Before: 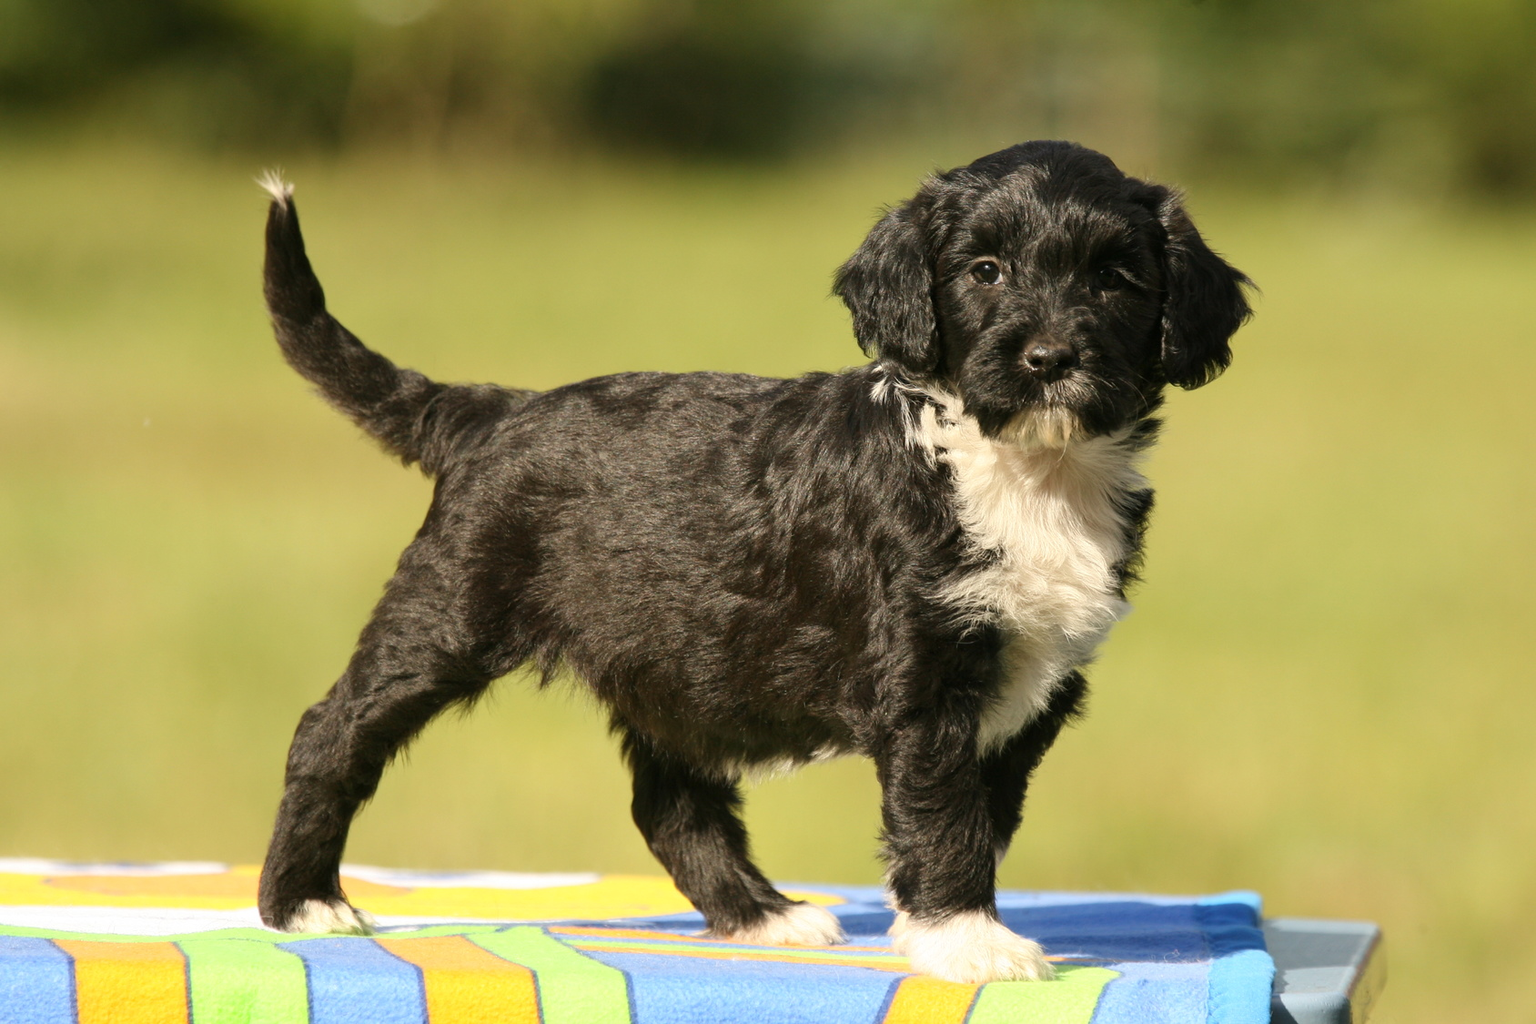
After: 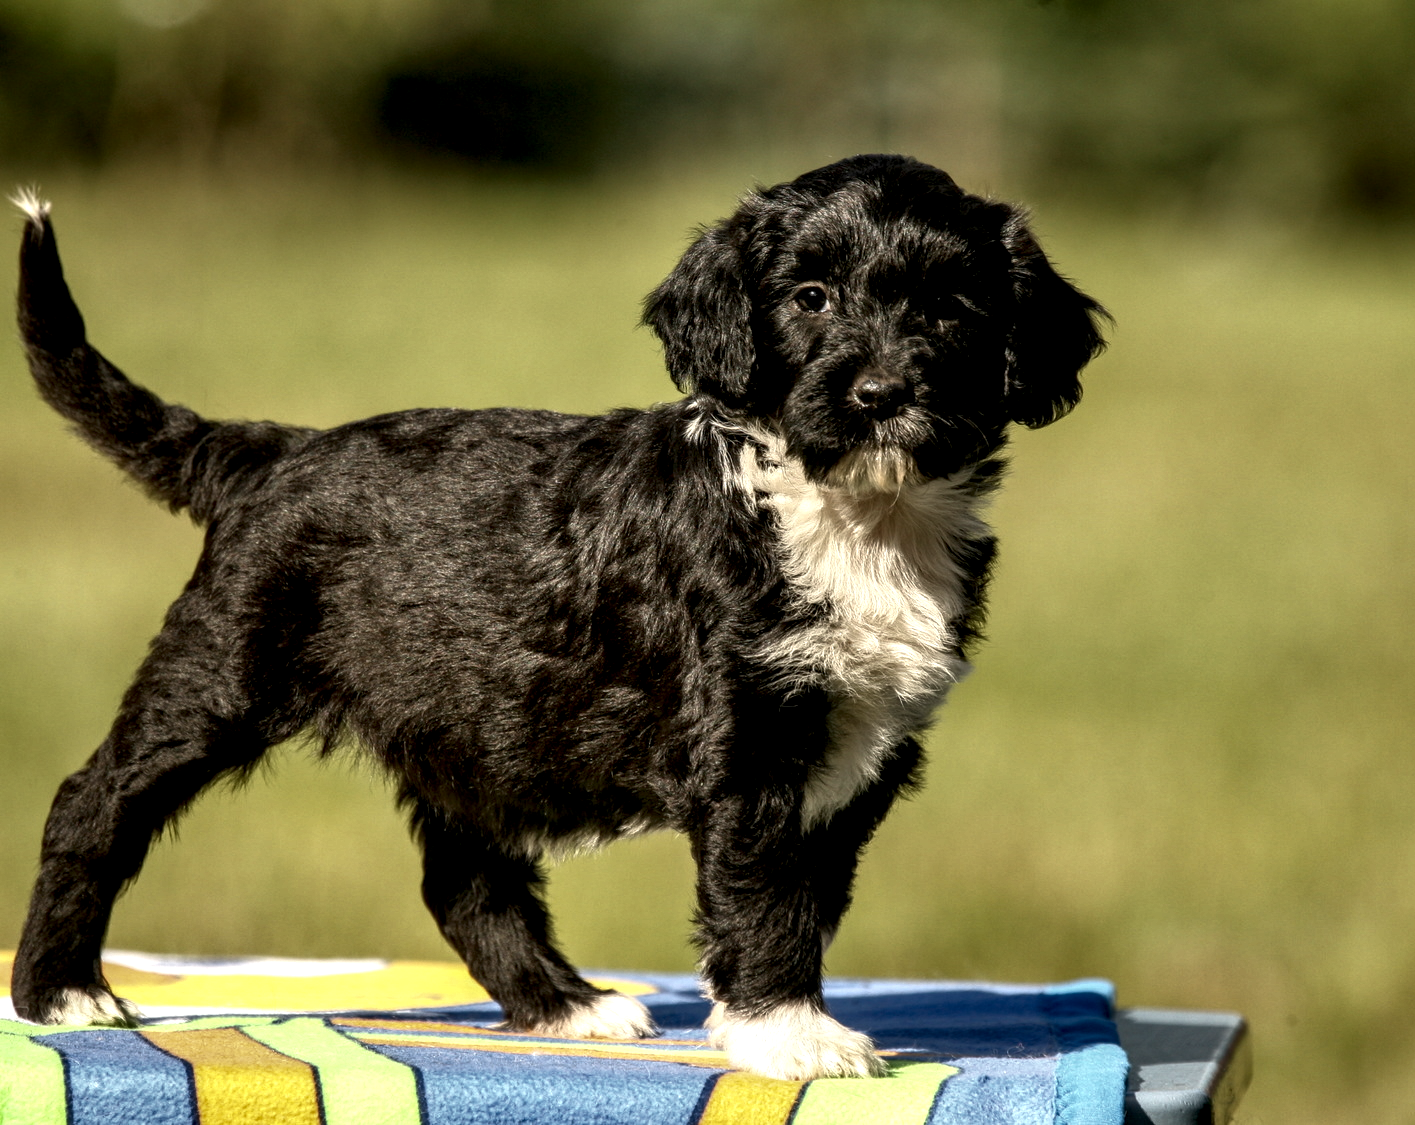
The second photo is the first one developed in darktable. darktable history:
local contrast: highlights 19%, detail 186%
shadows and highlights: highlights color adjustment 0%, low approximation 0.01, soften with gaussian
crop: left 16.145%
rgb curve: curves: ch0 [(0, 0) (0.415, 0.237) (1, 1)]
